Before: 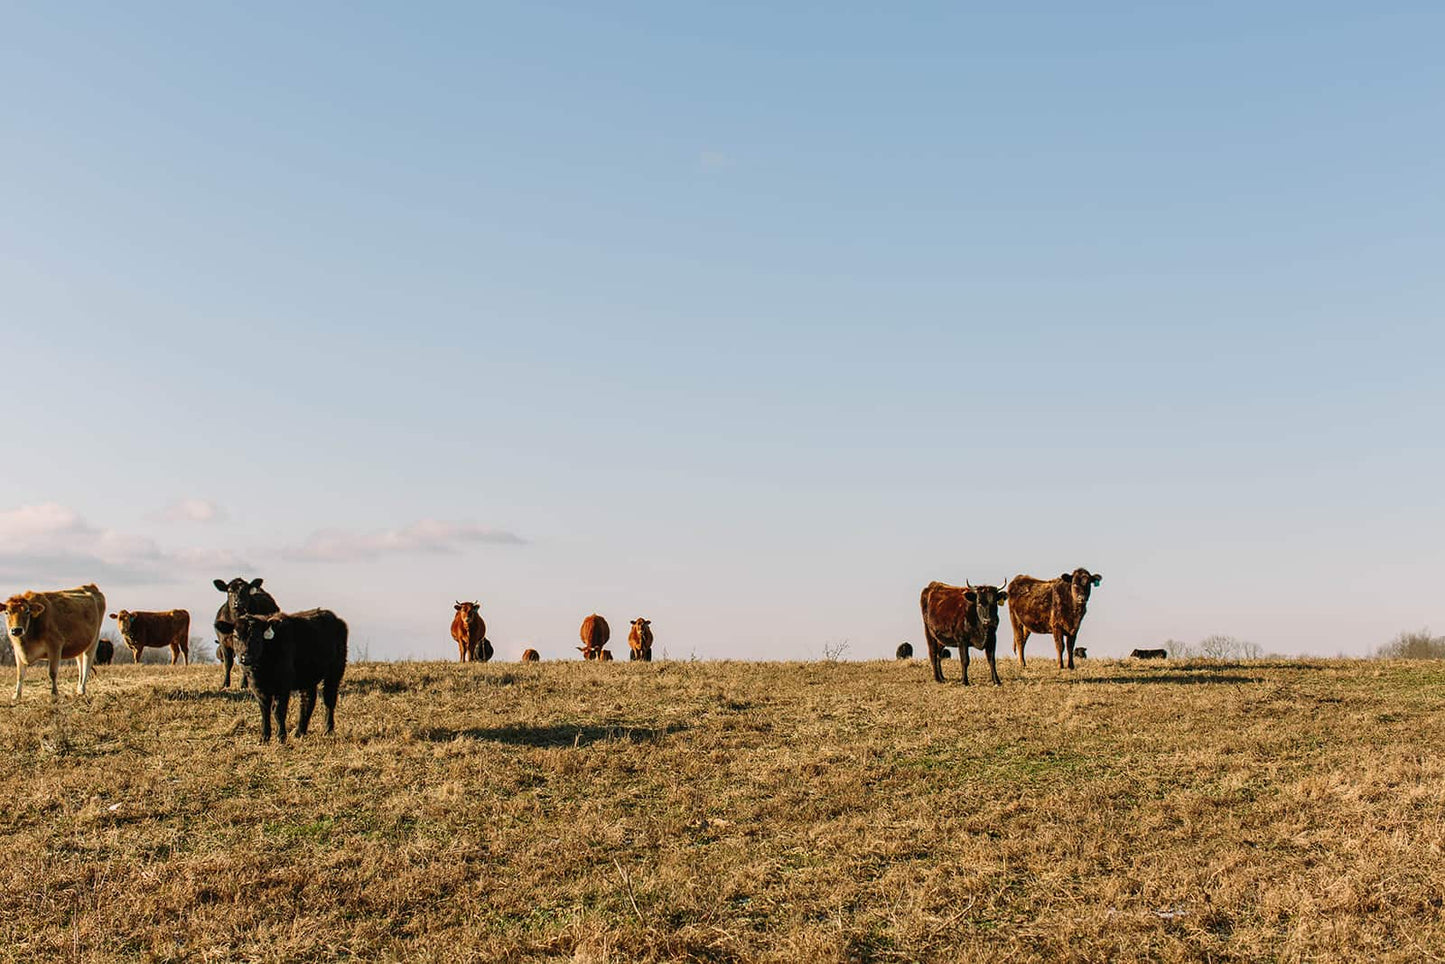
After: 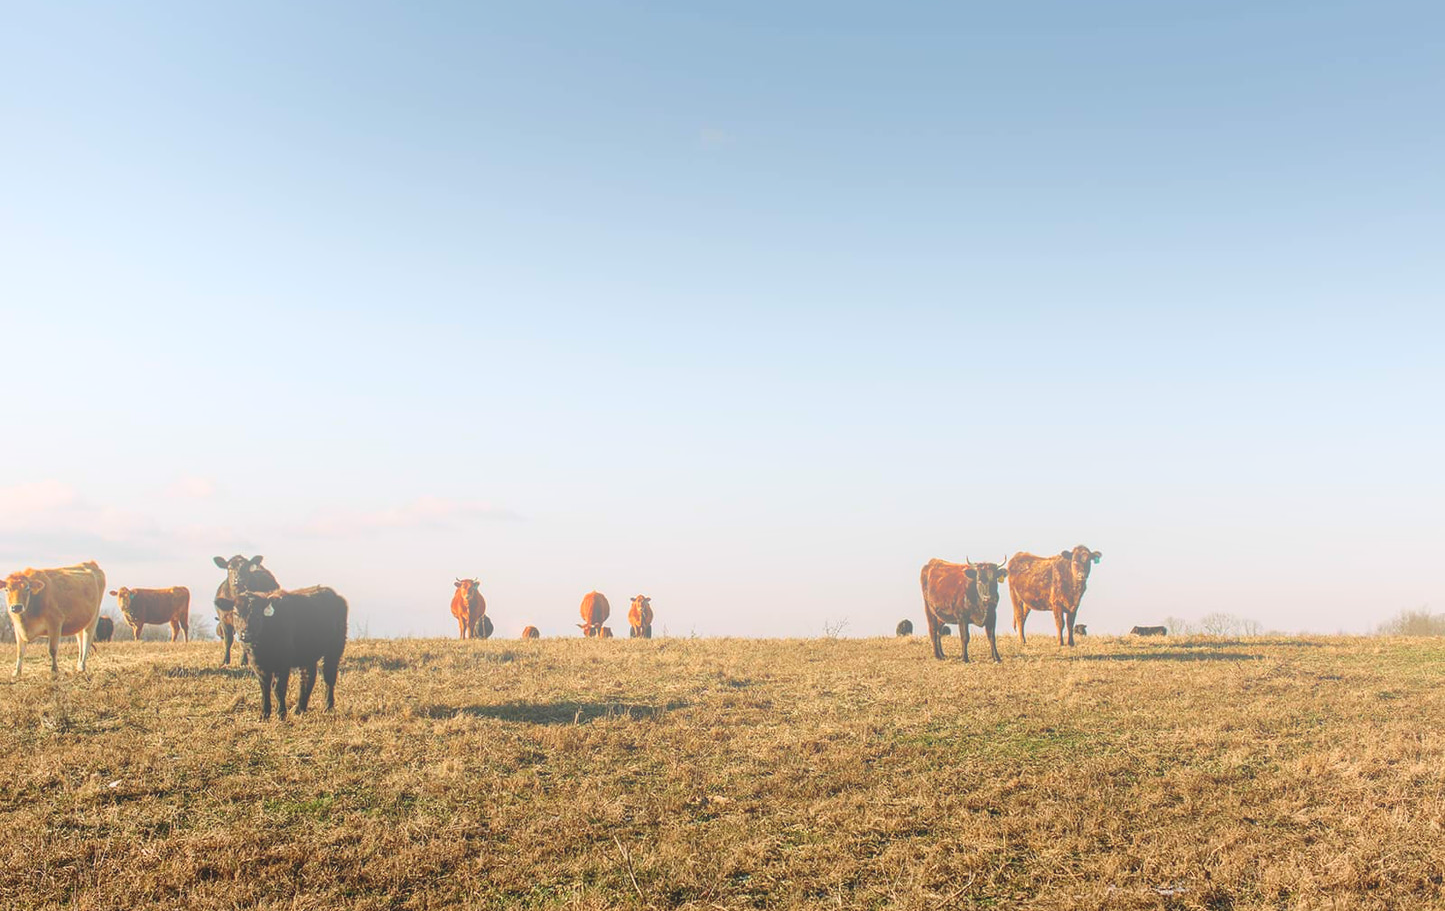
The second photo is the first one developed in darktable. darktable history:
crop and rotate: top 2.479%, bottom 3.018%
bloom: size 38%, threshold 95%, strength 30%
